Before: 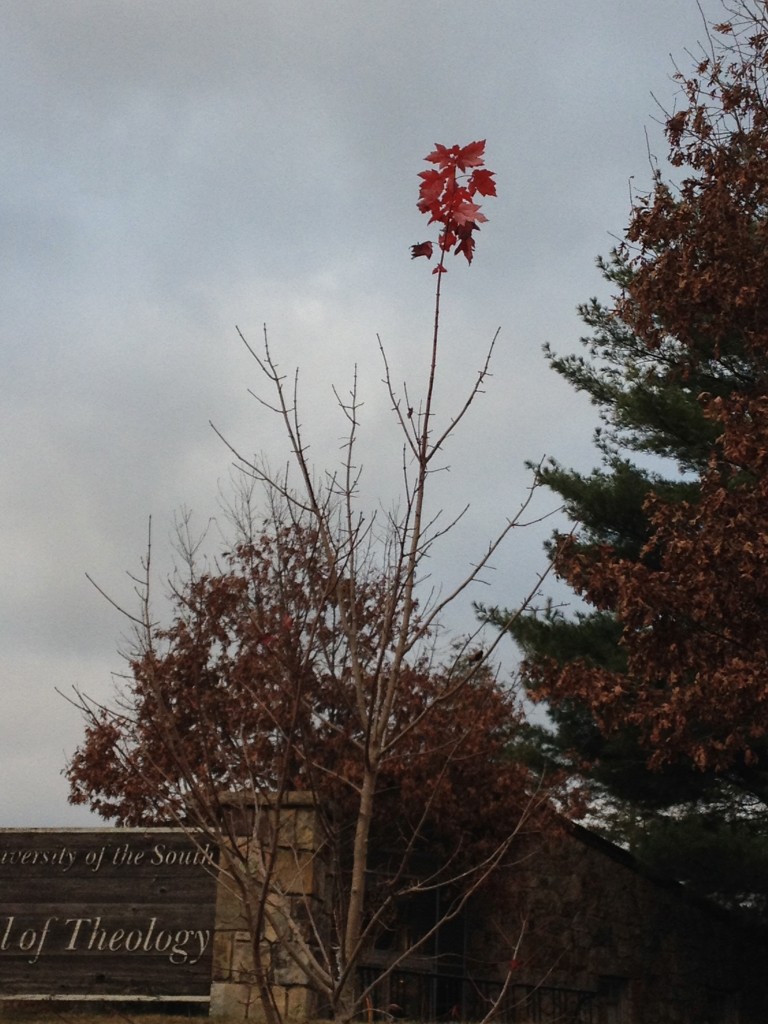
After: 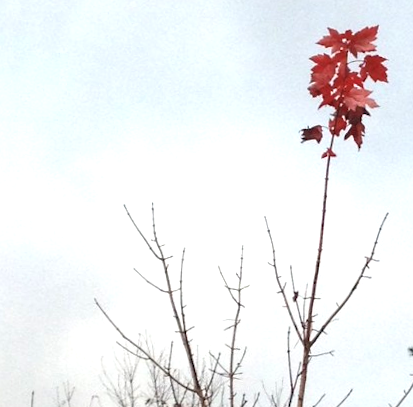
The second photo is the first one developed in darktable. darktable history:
rotate and perspective: rotation 1.57°, crop left 0.018, crop right 0.982, crop top 0.039, crop bottom 0.961
exposure: black level correction 0, exposure 1.1 EV, compensate exposure bias true, compensate highlight preservation false
crop: left 15.306%, top 9.065%, right 30.789%, bottom 48.638%
